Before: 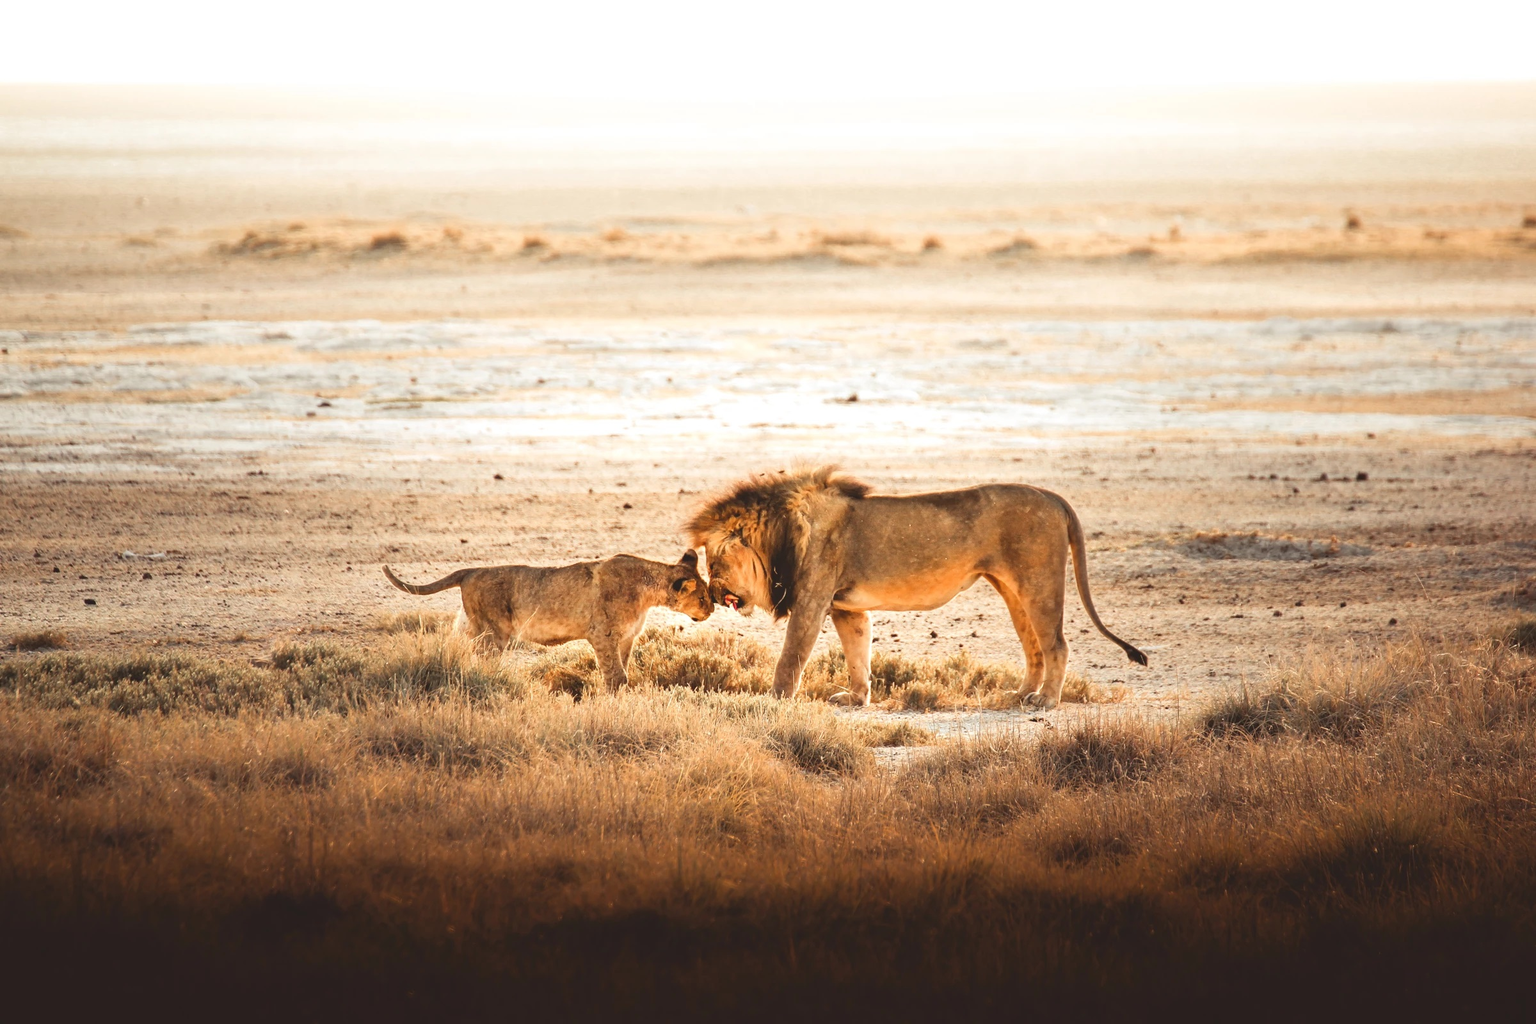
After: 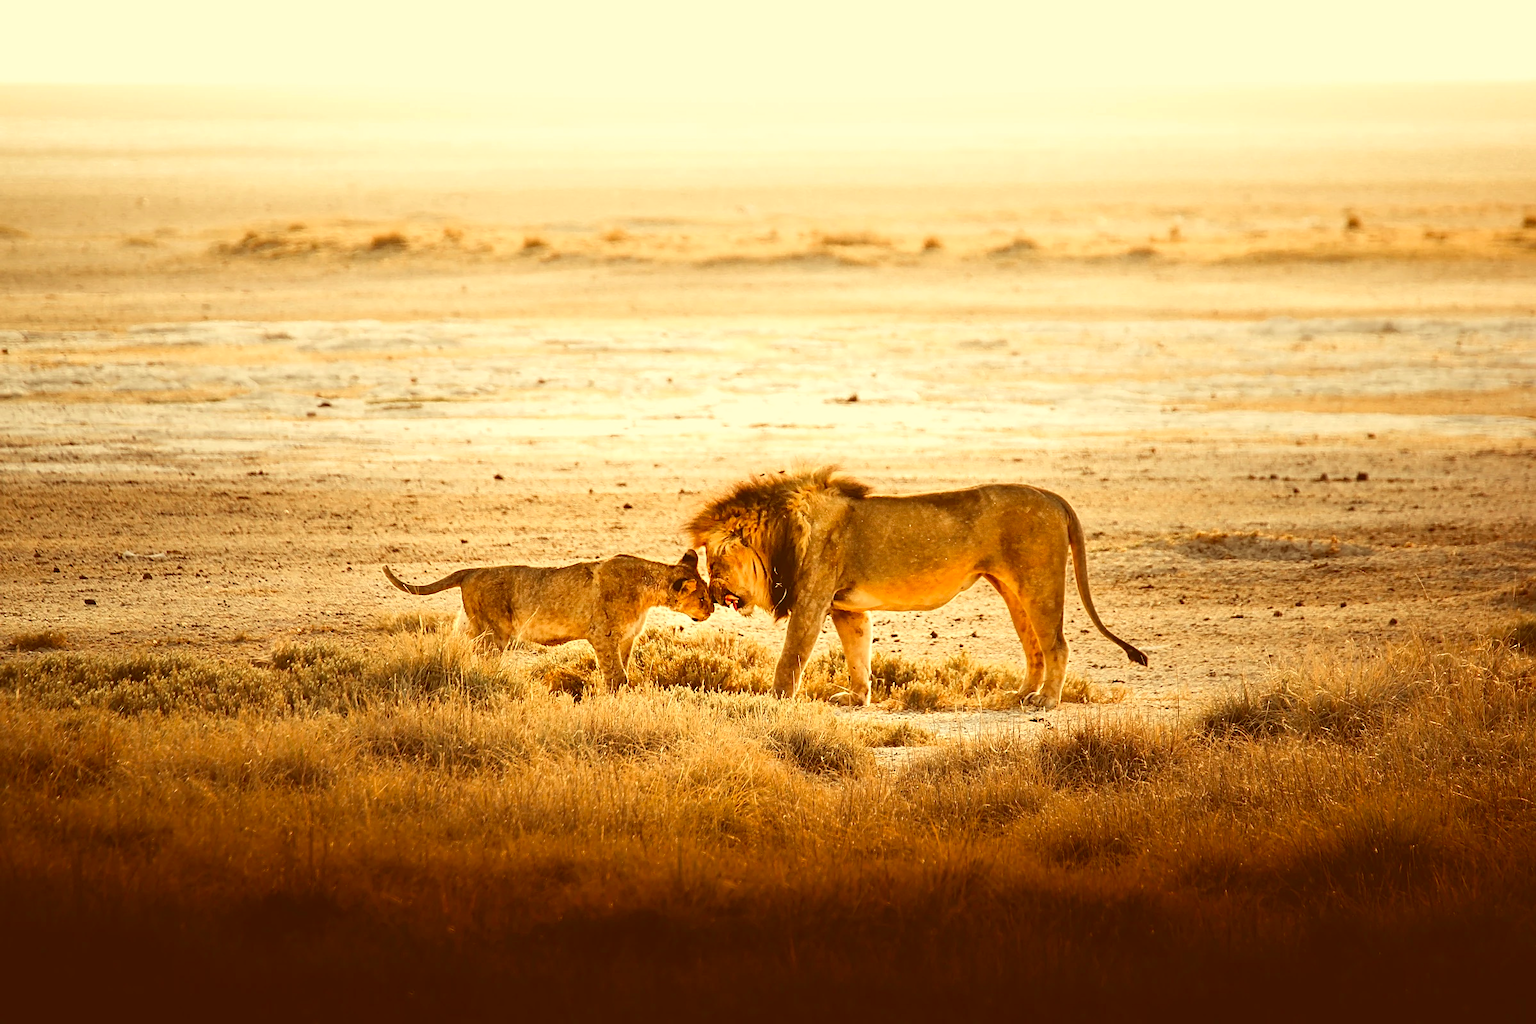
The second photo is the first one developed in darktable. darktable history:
color zones: curves: ch1 [(0.25, 0.5) (0.747, 0.71)]
sharpen: on, module defaults
color correction: highlights a* 1.12, highlights b* 24.26, shadows a* 15.58, shadows b* 24.26
